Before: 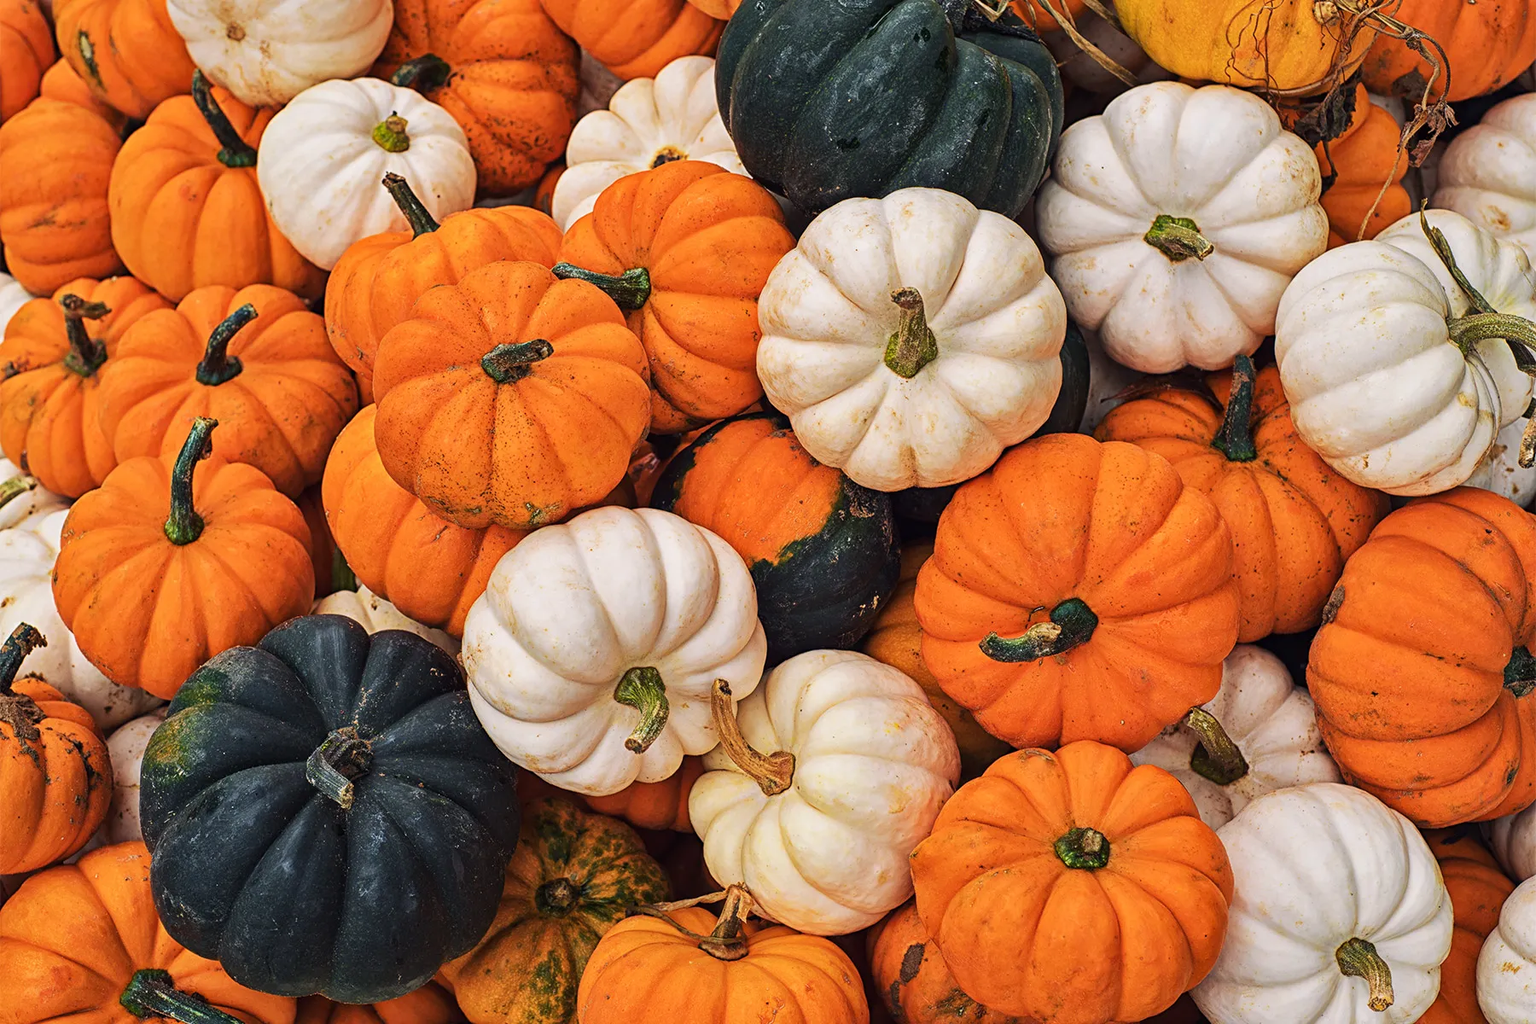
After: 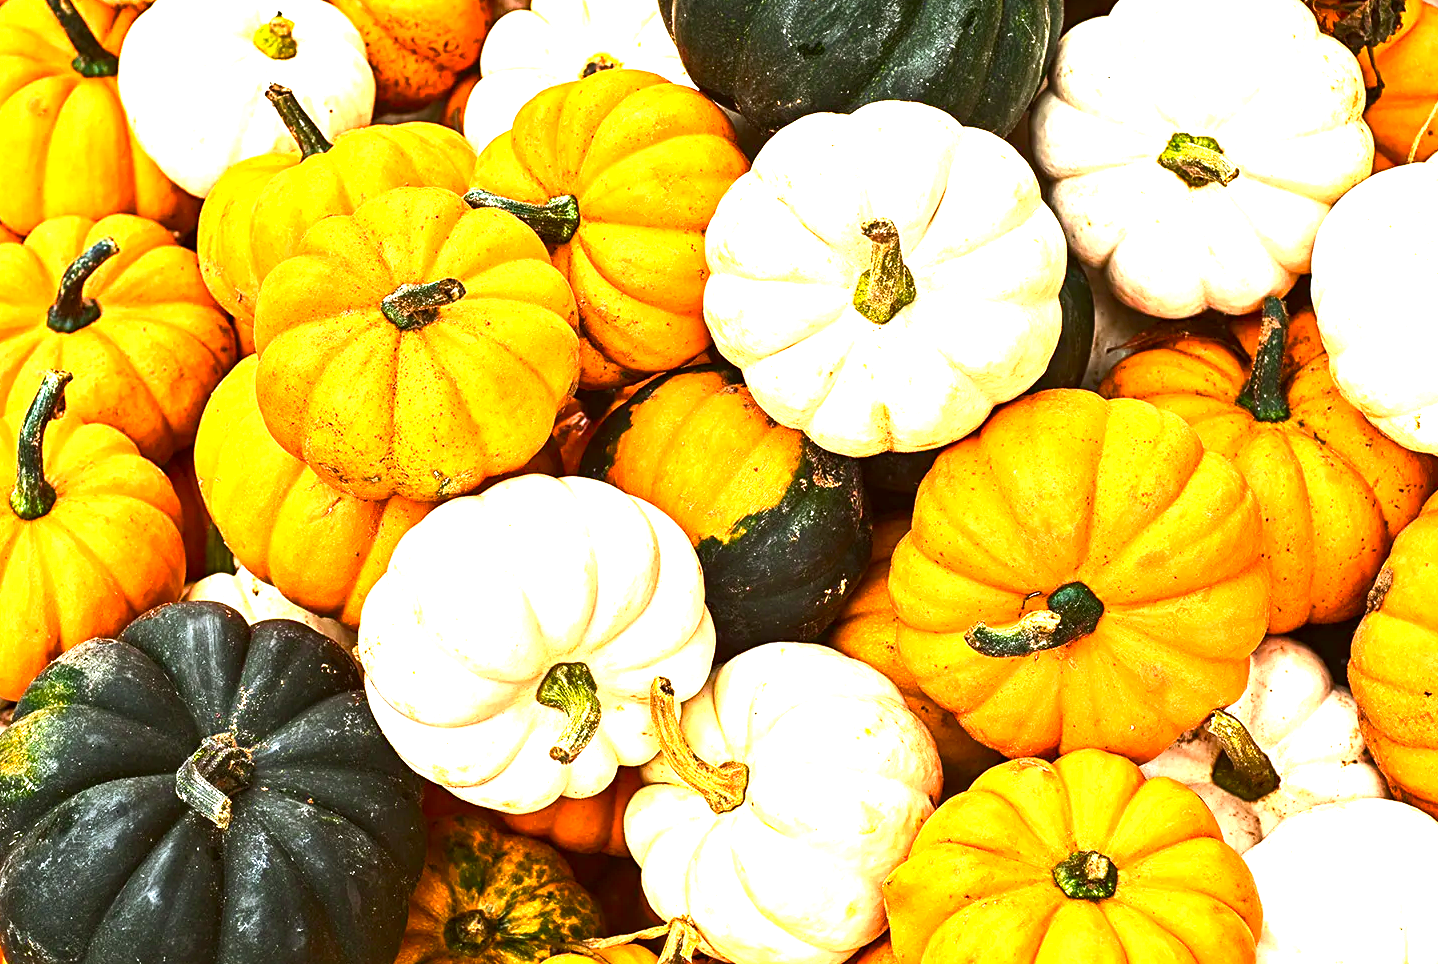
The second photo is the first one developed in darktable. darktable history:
color balance rgb: highlights gain › luminance 1.081%, highlights gain › chroma 0.381%, highlights gain › hue 40.84°, linear chroma grading › global chroma 9.143%, perceptual saturation grading › global saturation 25.316%, perceptual saturation grading › highlights -28.784%, perceptual saturation grading › shadows 34.382%, perceptual brilliance grading › highlights 4.054%, perceptual brilliance grading › mid-tones -19.051%, perceptual brilliance grading › shadows -41.102%
exposure: black level correction 0, exposure 2.094 EV, compensate highlight preservation false
color correction: highlights a* -1.29, highlights b* 10.34, shadows a* 0.32, shadows b* 19.43
crop and rotate: left 10.182%, top 9.979%, right 9.885%, bottom 9.652%
